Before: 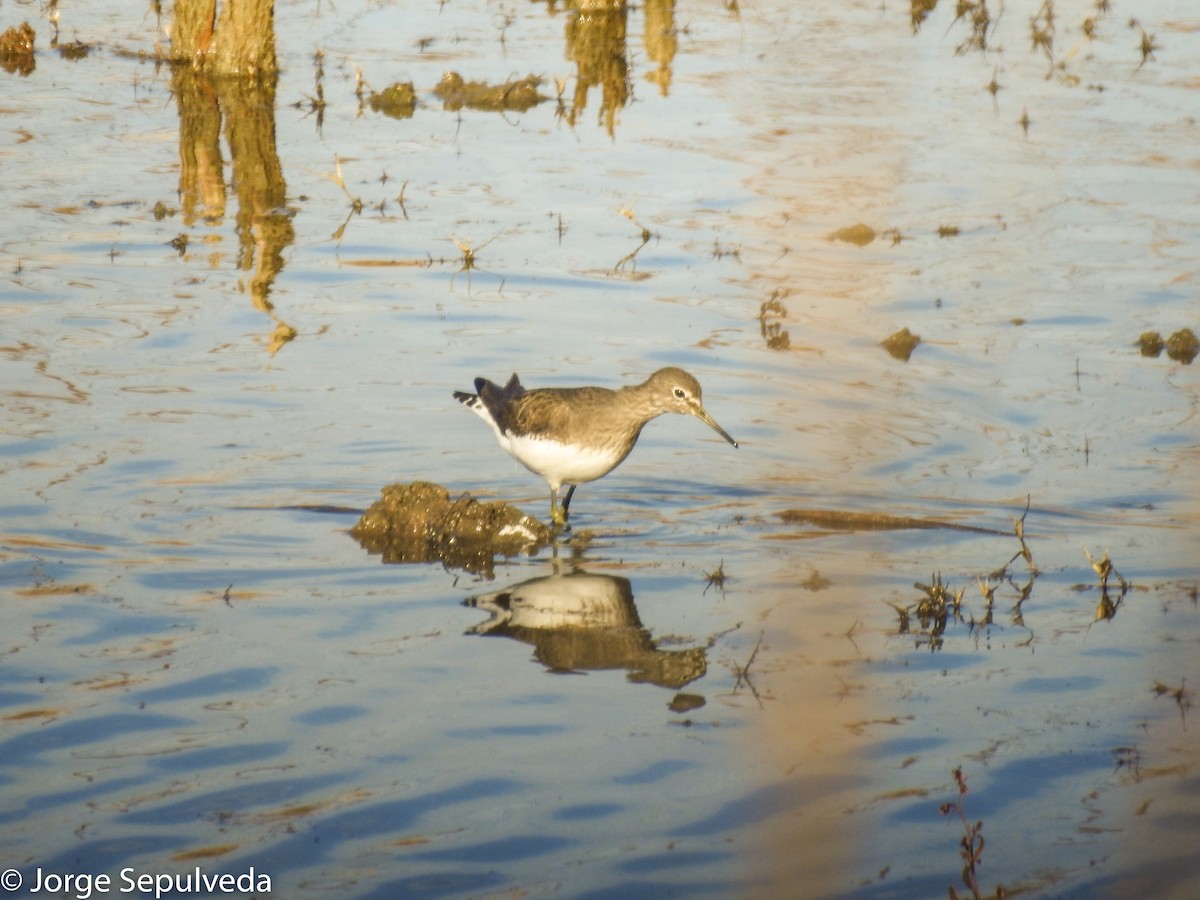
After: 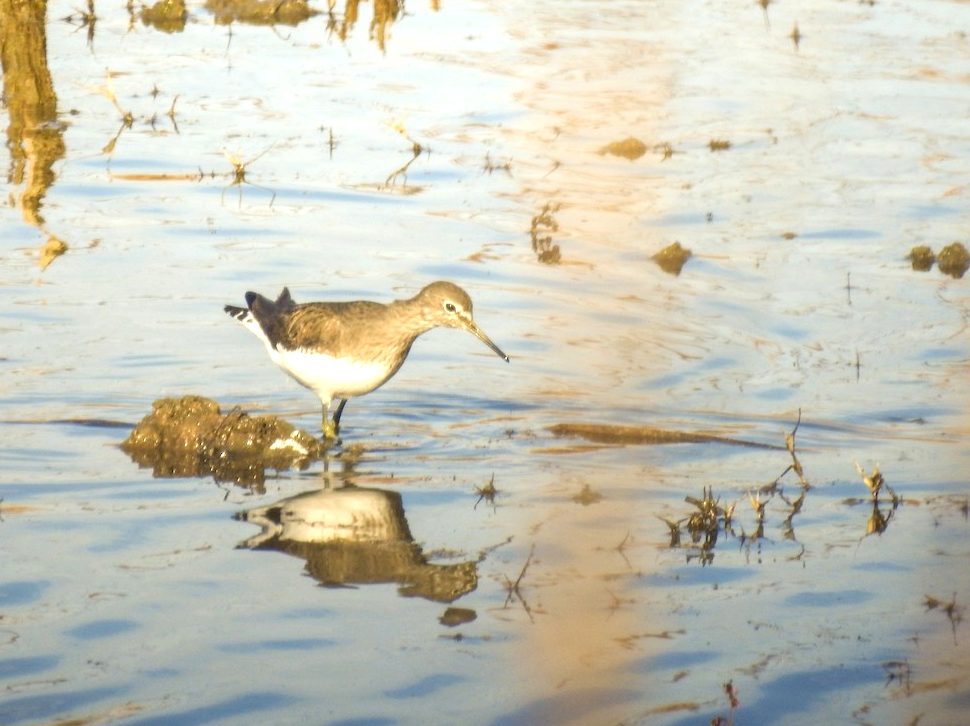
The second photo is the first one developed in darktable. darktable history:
exposure: exposure 0.601 EV, compensate highlight preservation false
crop: left 19.131%, top 9.656%, bottom 9.628%
